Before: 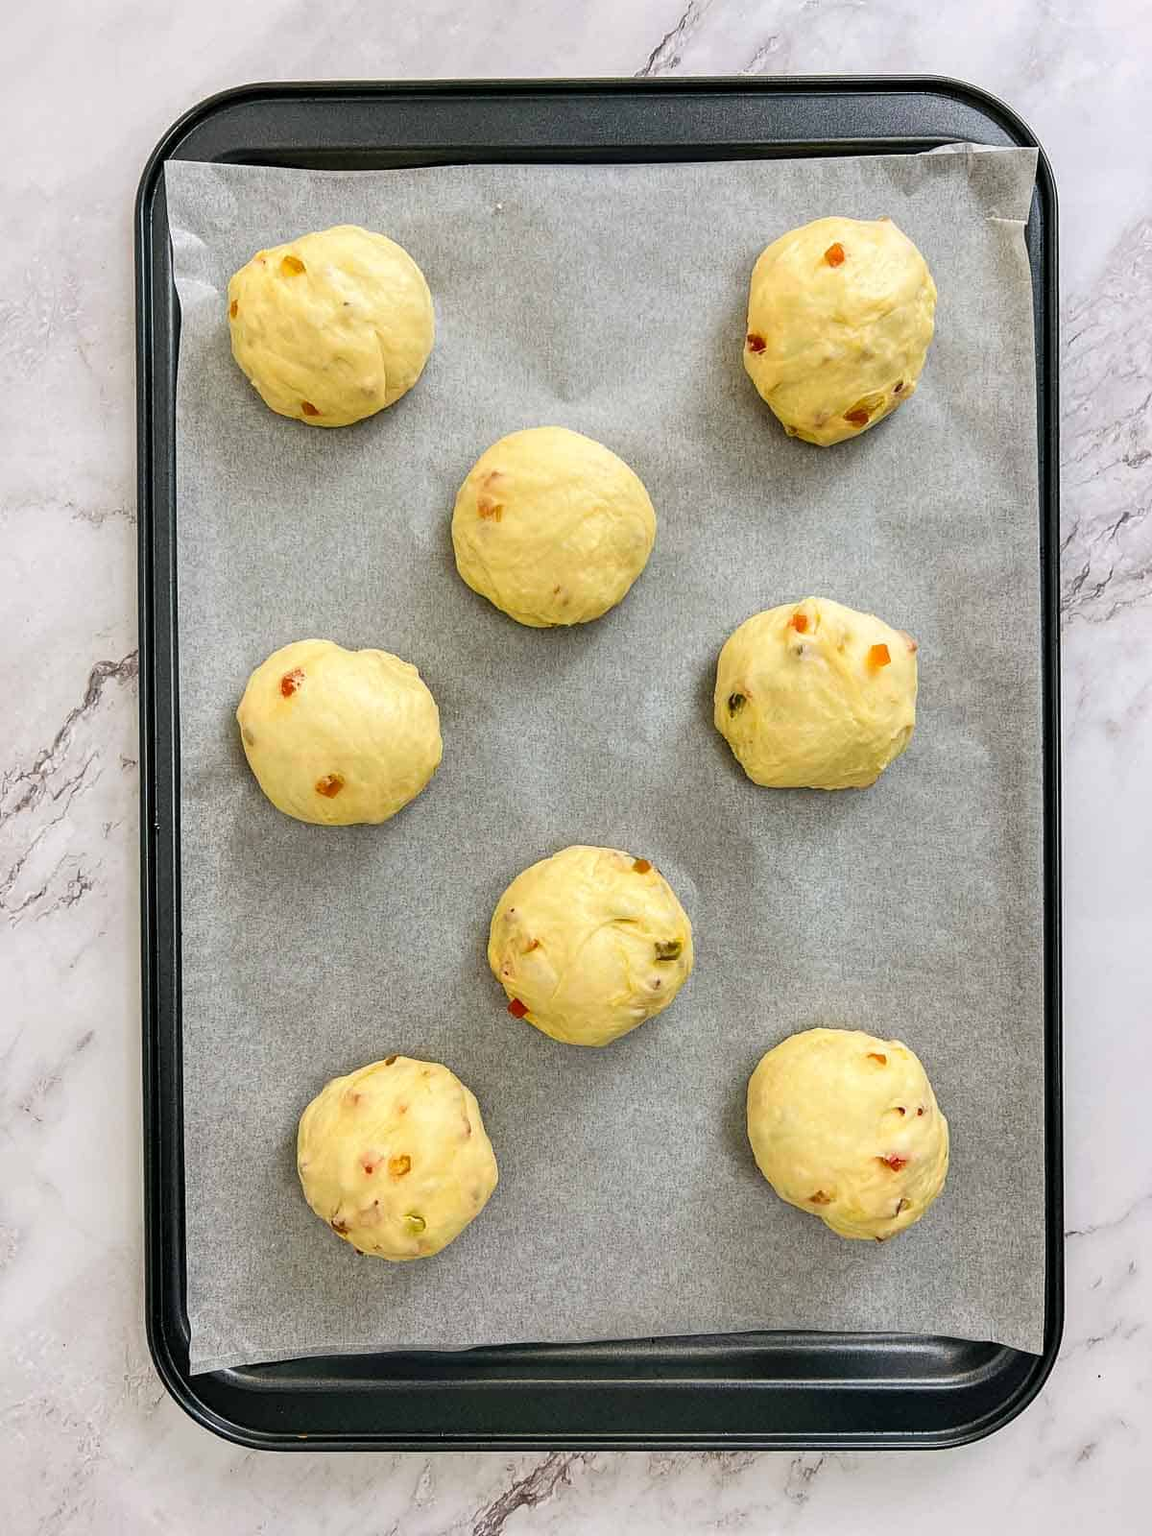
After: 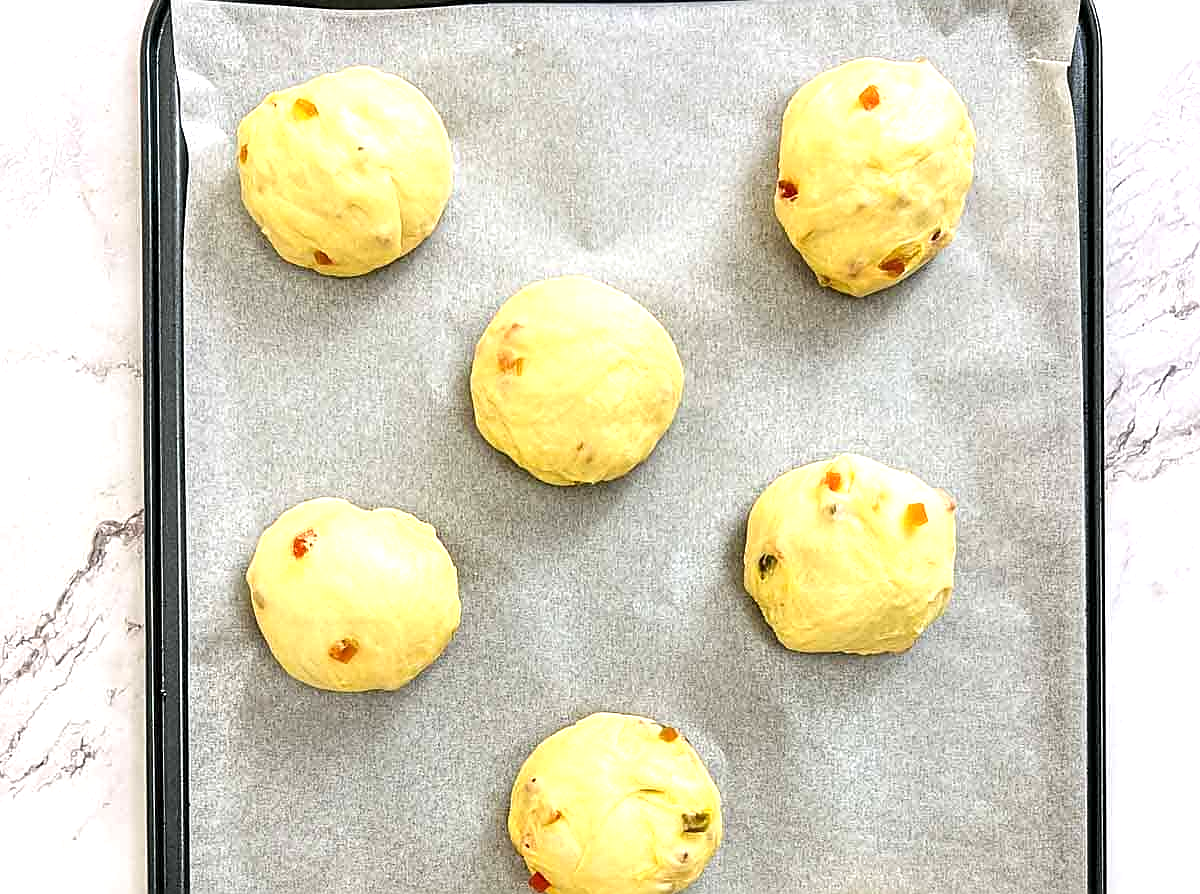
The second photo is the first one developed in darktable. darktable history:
crop and rotate: top 10.53%, bottom 33.544%
exposure: black level correction 0, exposure 0.699 EV, compensate highlight preservation false
sharpen: on, module defaults
color zones: curves: ch0 [(0, 0.5) (0.143, 0.5) (0.286, 0.5) (0.429, 0.5) (0.571, 0.5) (0.714, 0.476) (0.857, 0.5) (1, 0.5)]; ch2 [(0, 0.5) (0.143, 0.5) (0.286, 0.5) (0.429, 0.5) (0.571, 0.5) (0.714, 0.487) (0.857, 0.5) (1, 0.5)]
